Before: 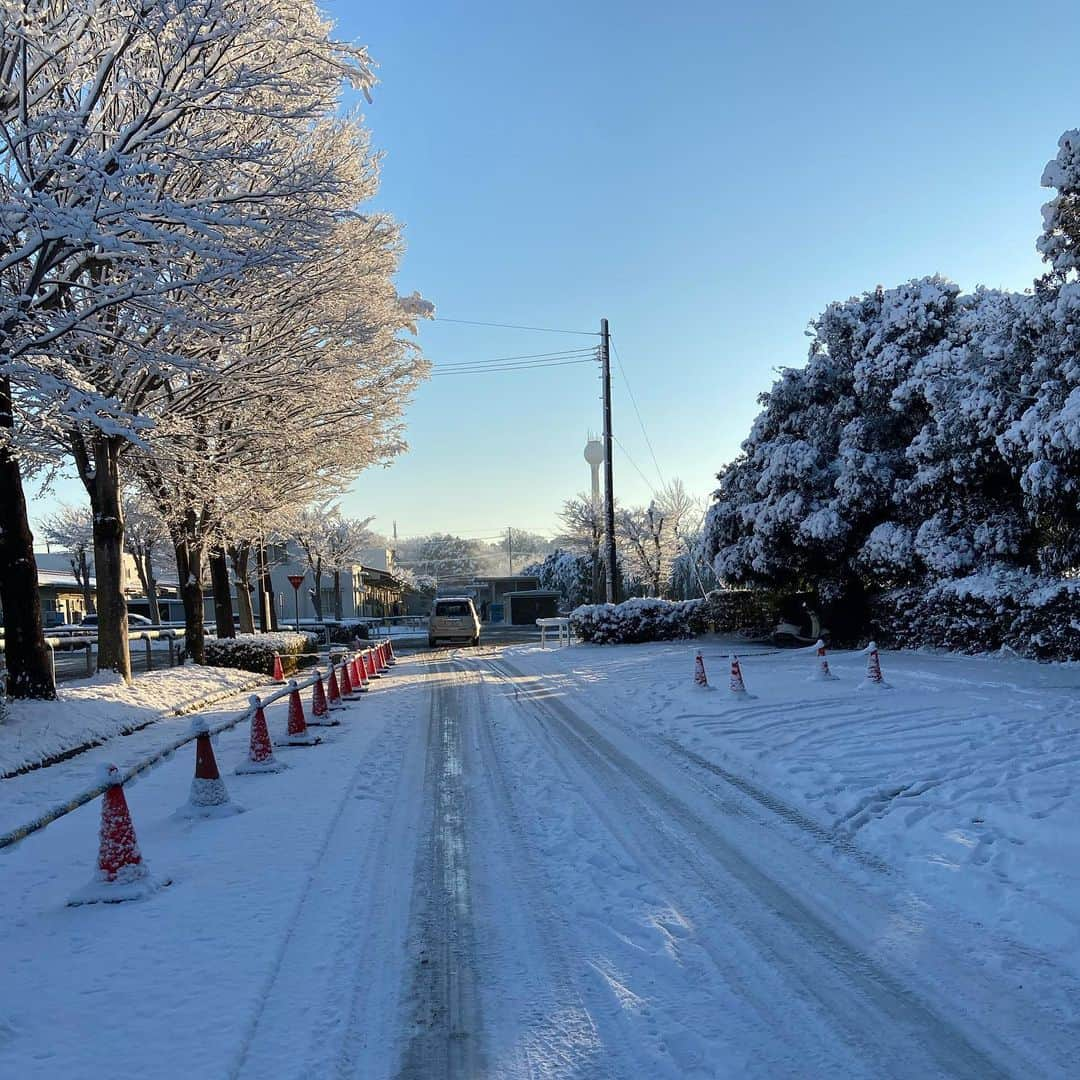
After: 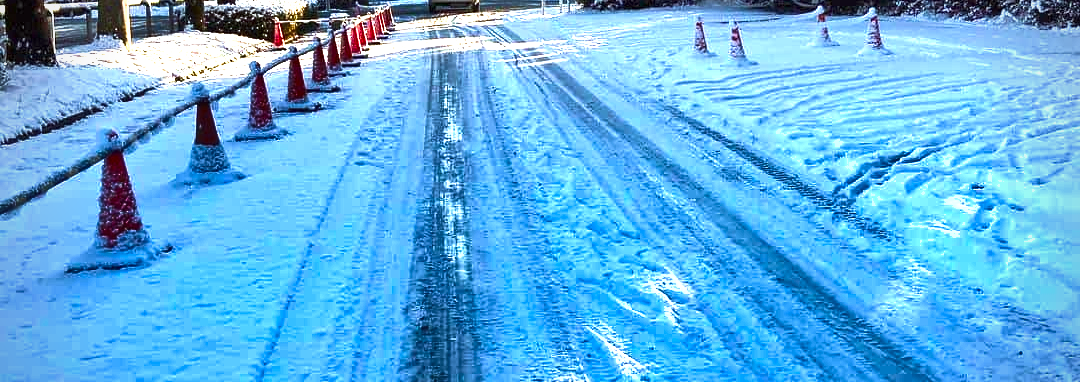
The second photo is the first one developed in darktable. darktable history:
crop and rotate: top 58.831%, bottom 5.753%
exposure: exposure 1.994 EV, compensate highlight preservation false
vignetting: fall-off radius 60.87%, unbound false
shadows and highlights: white point adjustment -3.82, highlights -63.54, soften with gaussian
contrast equalizer: octaves 7, y [[0.5, 0.5, 0.5, 0.512, 0.552, 0.62], [0.5 ×6], [0.5 ×4, 0.504, 0.553], [0 ×6], [0 ×6]], mix 0.362
velvia: on, module defaults
color correction: highlights a* -2.77, highlights b* -2.2, shadows a* 2.17, shadows b* 2.67
